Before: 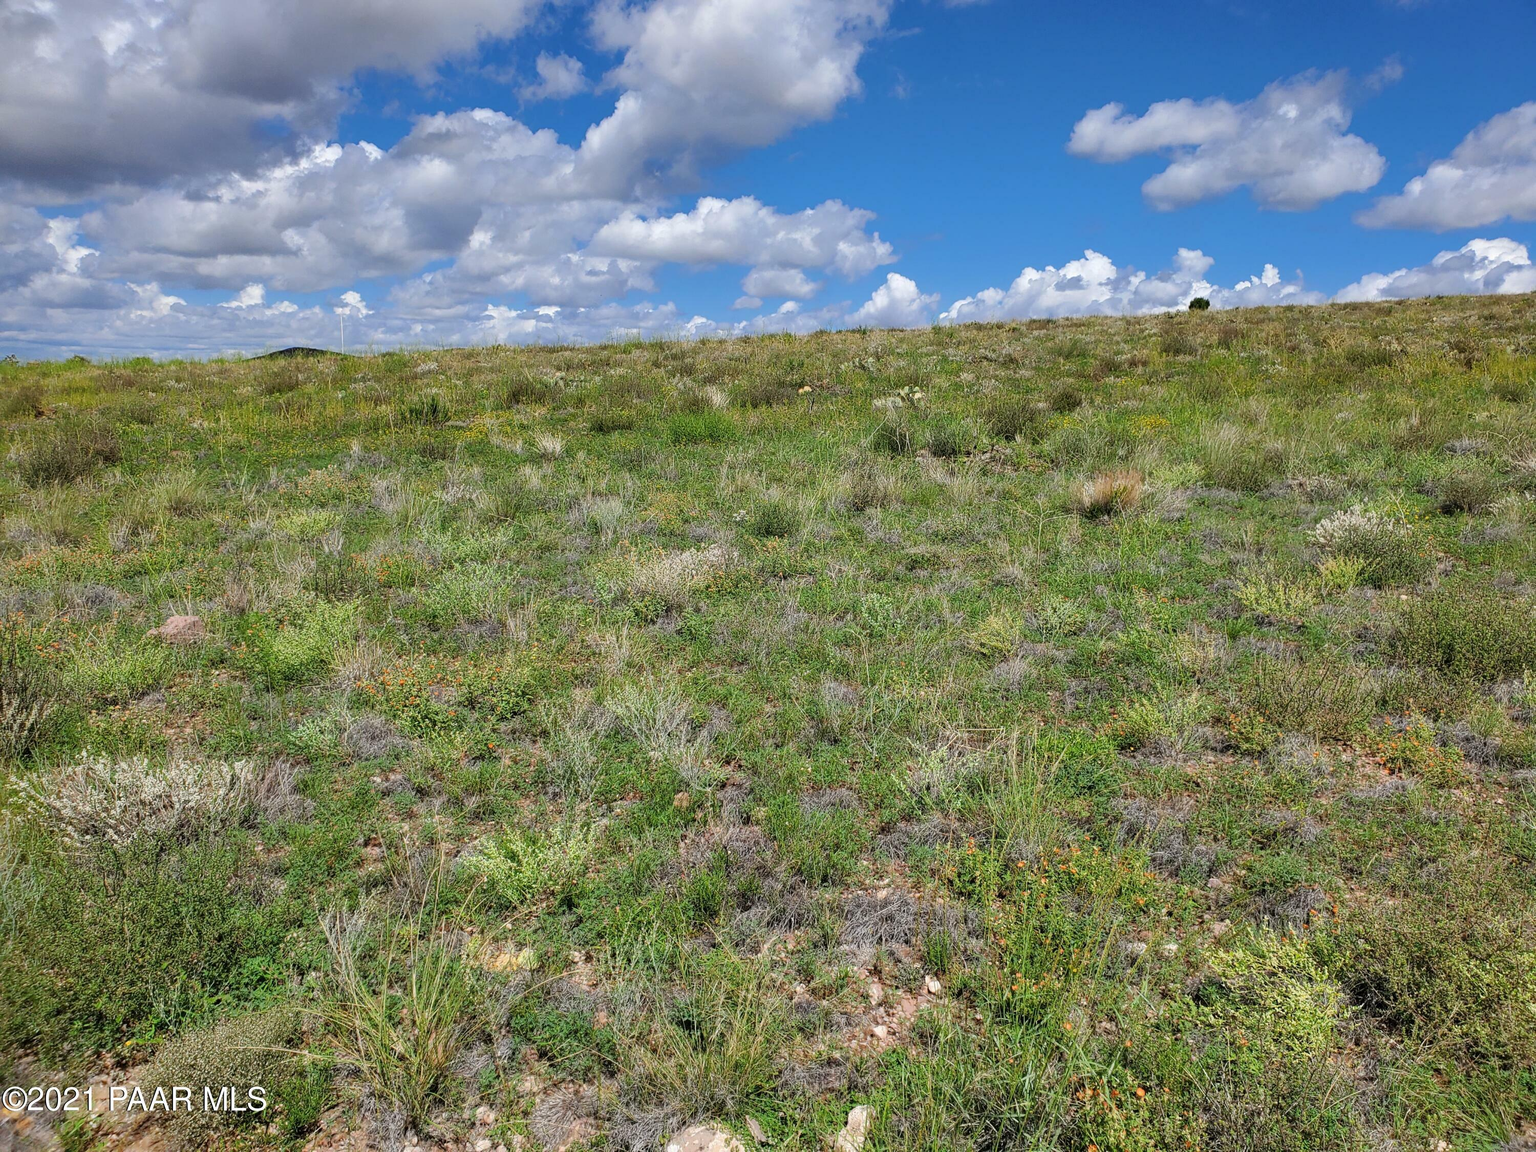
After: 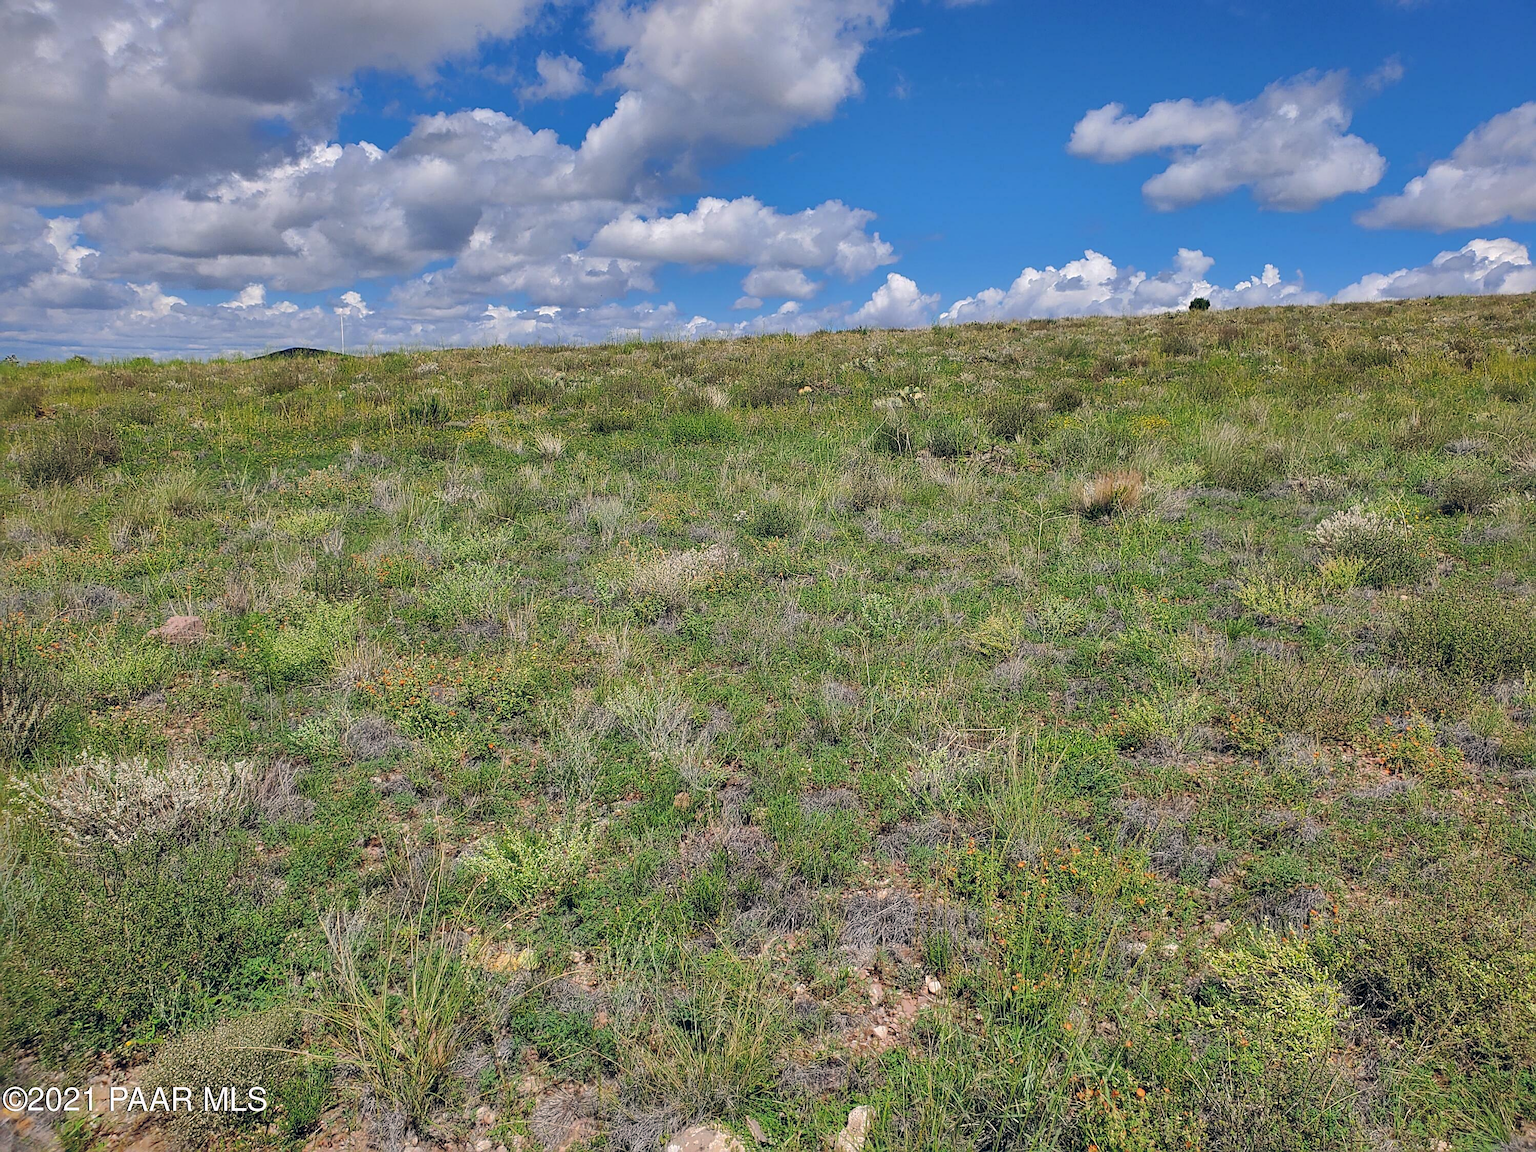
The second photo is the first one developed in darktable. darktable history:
color balance rgb: shadows lift › hue 87.51°, highlights gain › chroma 1.62%, highlights gain › hue 55.1°, global offset › chroma 0.1%, global offset › hue 253.66°, linear chroma grading › global chroma 0.5%
white balance: red 0.988, blue 1.017
shadows and highlights: shadows 40, highlights -60
sharpen: on, module defaults
